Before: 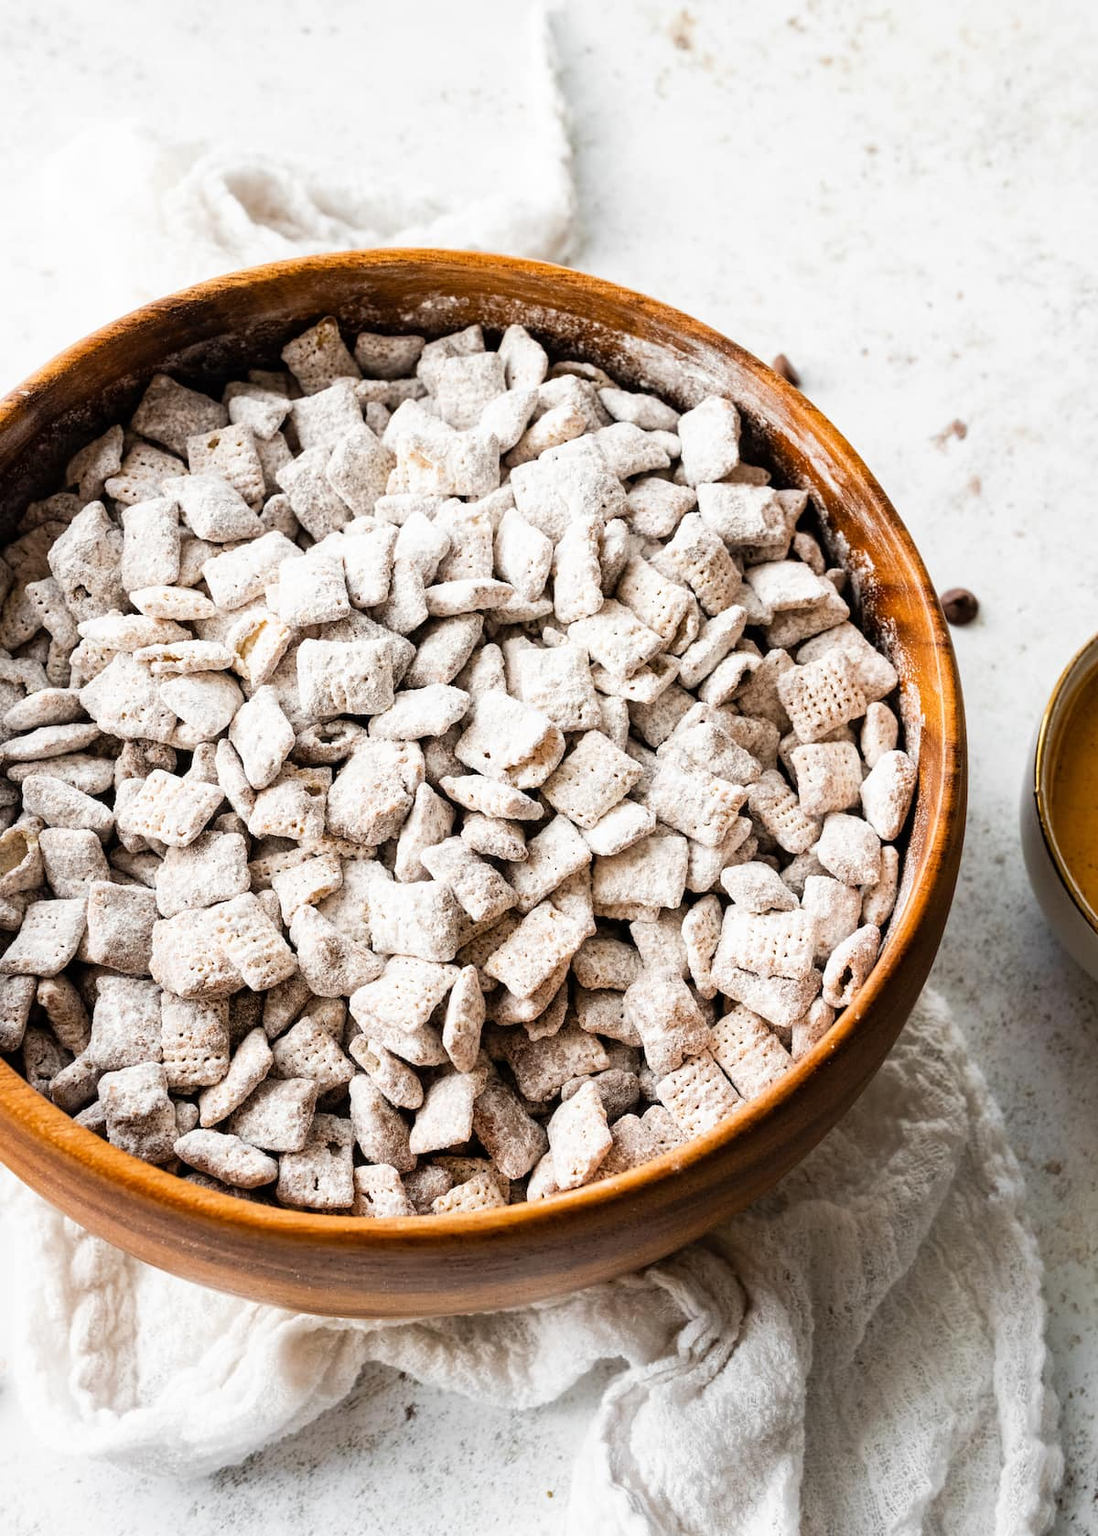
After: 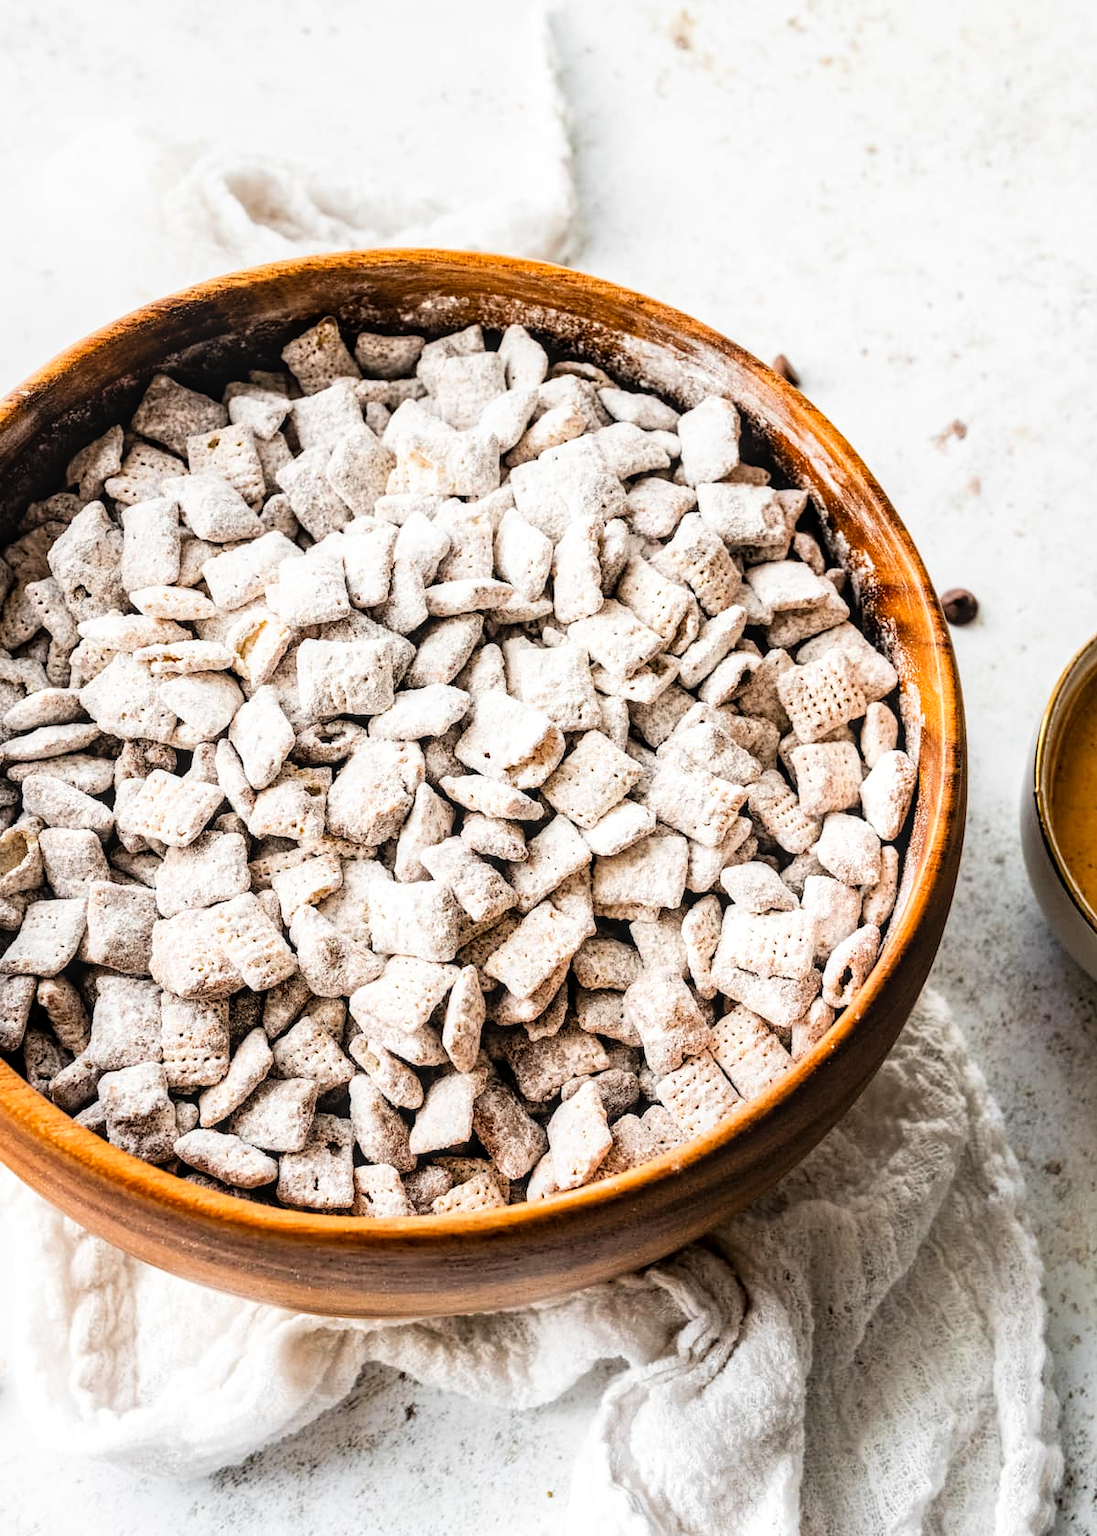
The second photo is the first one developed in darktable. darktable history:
local contrast: detail 130%
tone curve: curves: ch0 [(0, 0) (0.004, 0.001) (0.133, 0.112) (0.325, 0.362) (0.832, 0.893) (1, 1)], color space Lab, linked channels, preserve colors none
